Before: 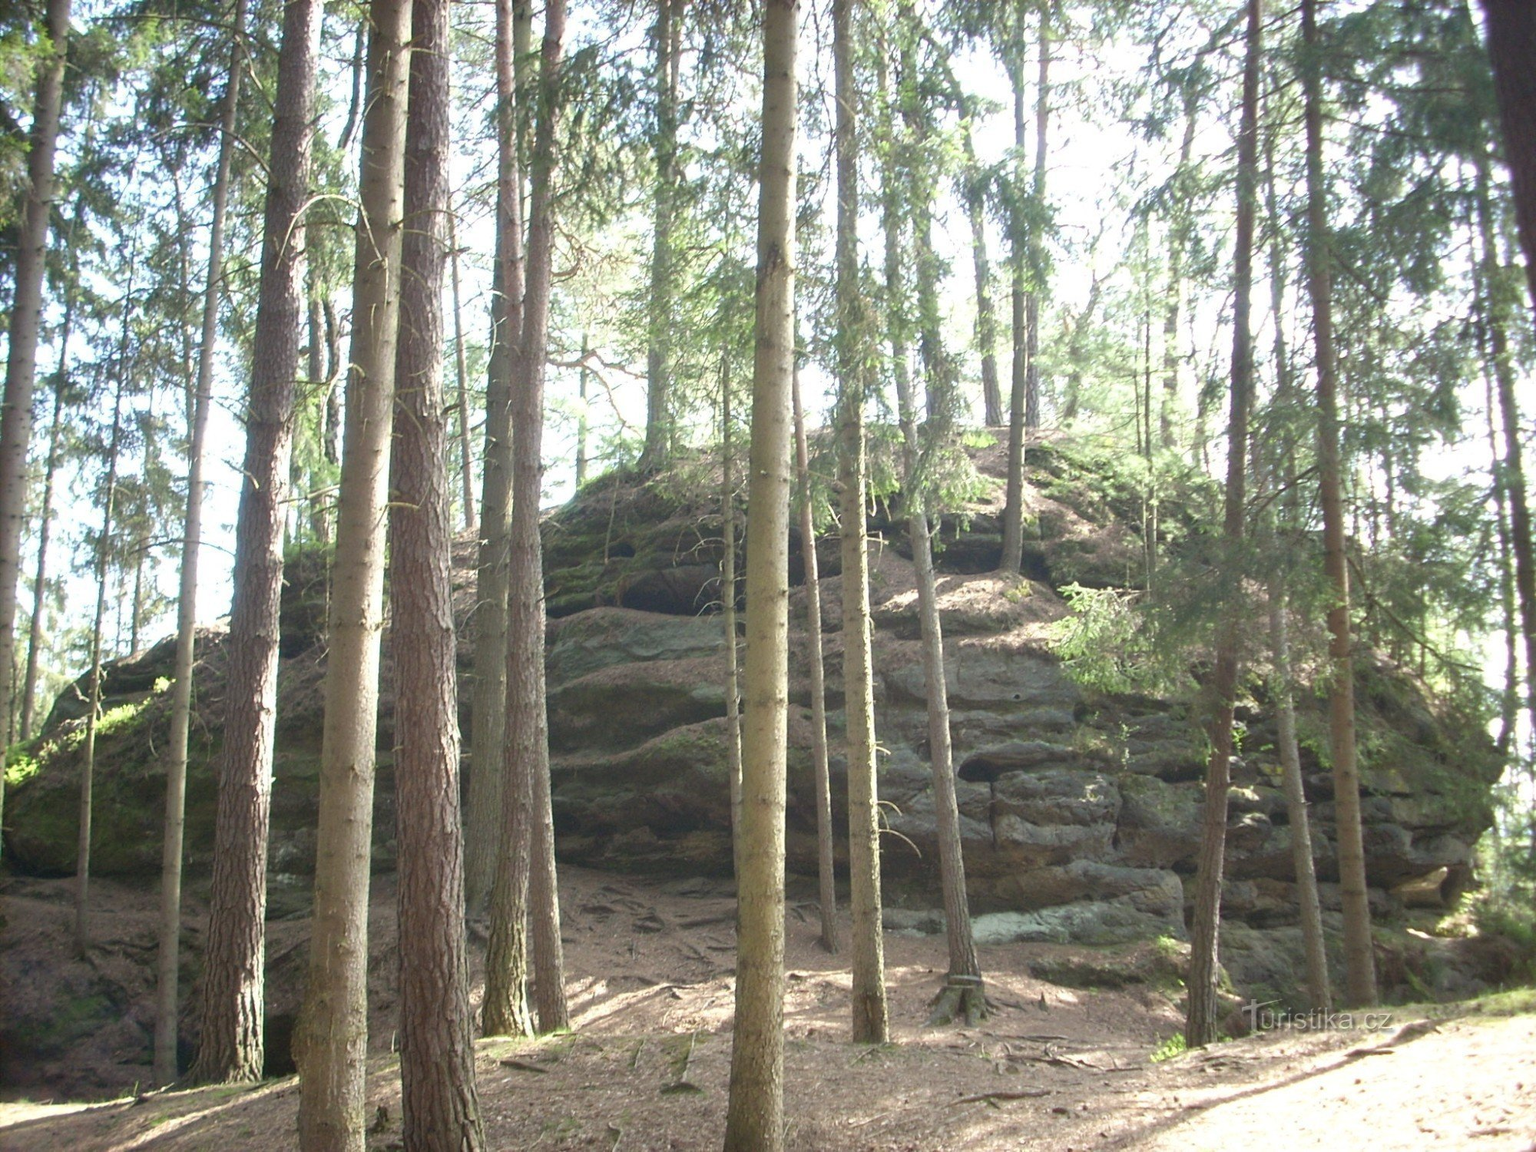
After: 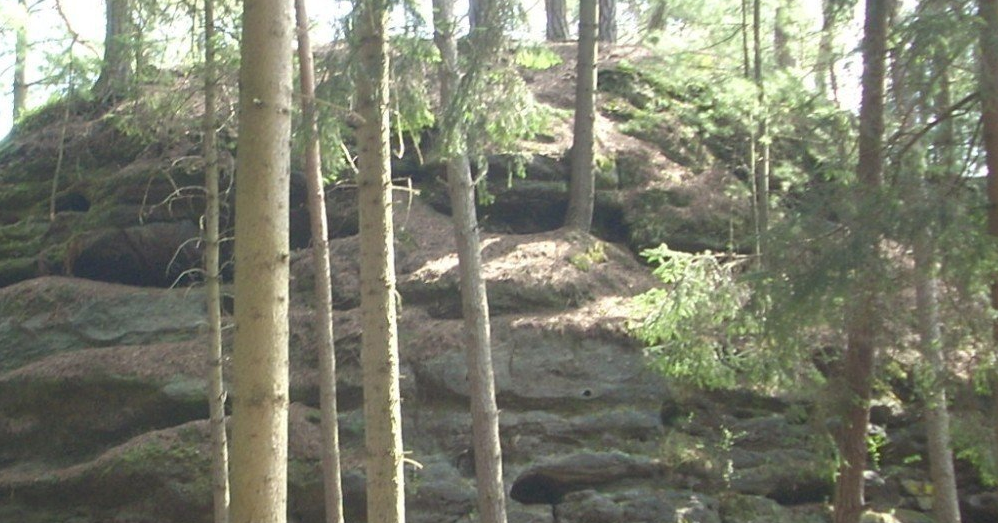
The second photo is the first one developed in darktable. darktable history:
crop: left 36.871%, top 34.329%, right 13.186%, bottom 30.738%
